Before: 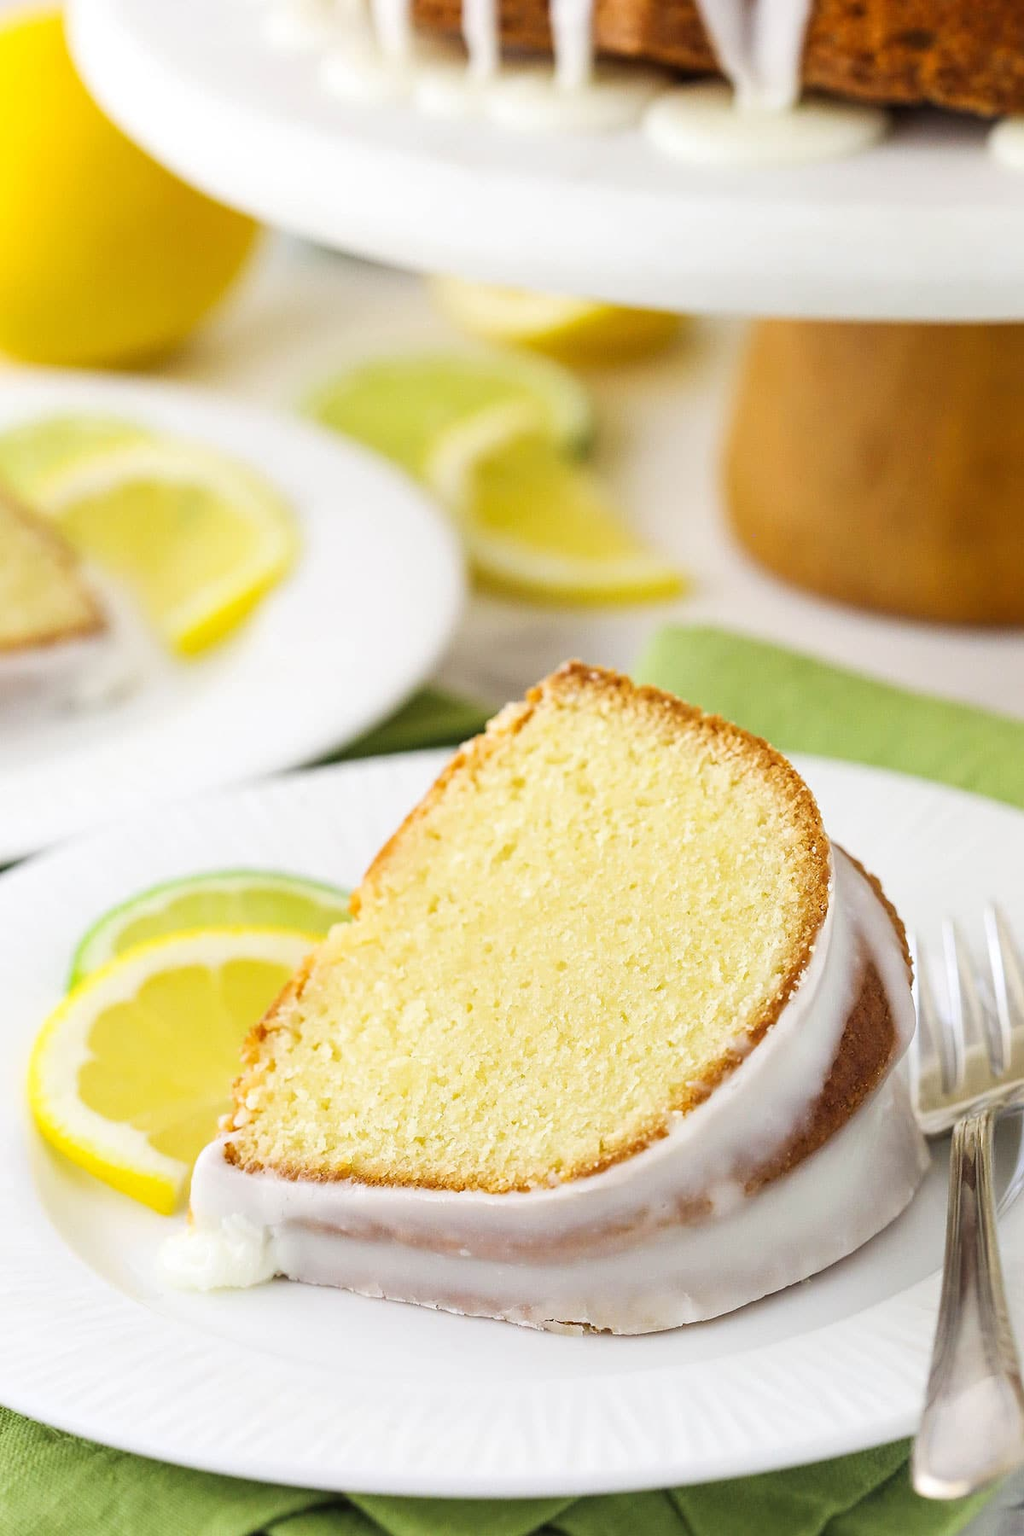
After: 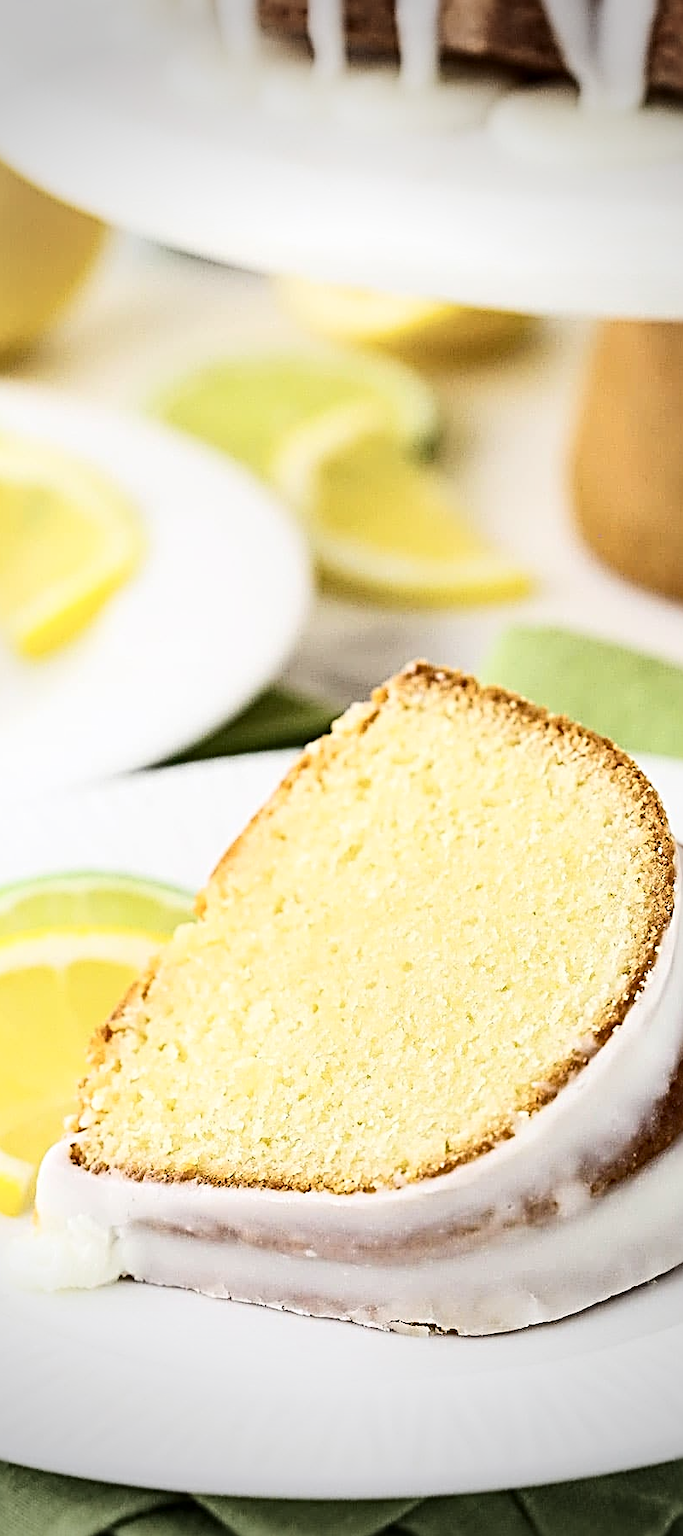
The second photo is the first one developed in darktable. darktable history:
contrast brightness saturation: contrast 0.284
sharpen: radius 3.715, amount 0.943
color correction: highlights b* 0.027, saturation 0.827
crop and rotate: left 15.124%, right 18.132%
vignetting: fall-off start 90.5%, fall-off radius 39.51%, brightness -0.417, saturation -0.301, width/height ratio 1.226, shape 1.29
haze removal: adaptive false
